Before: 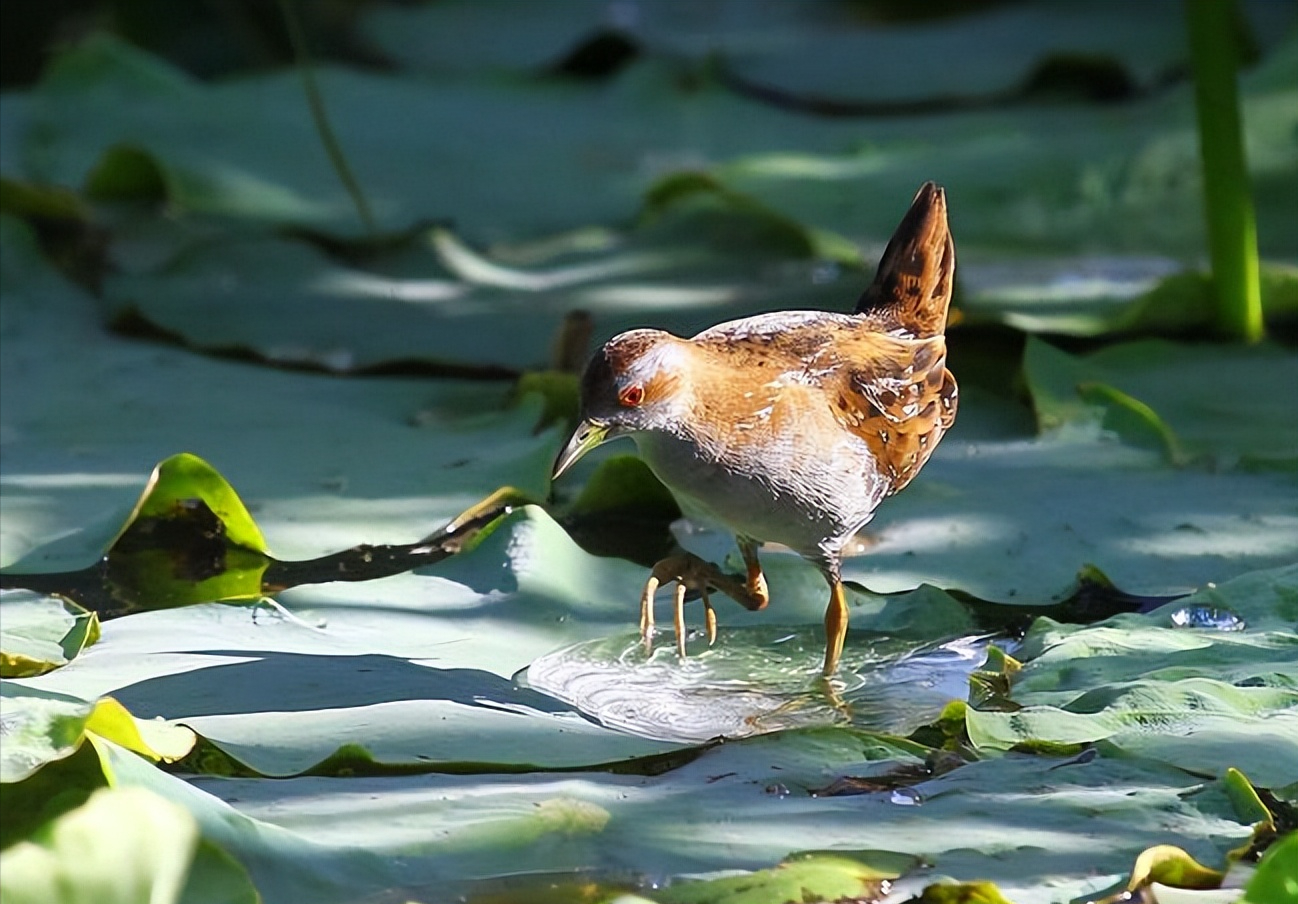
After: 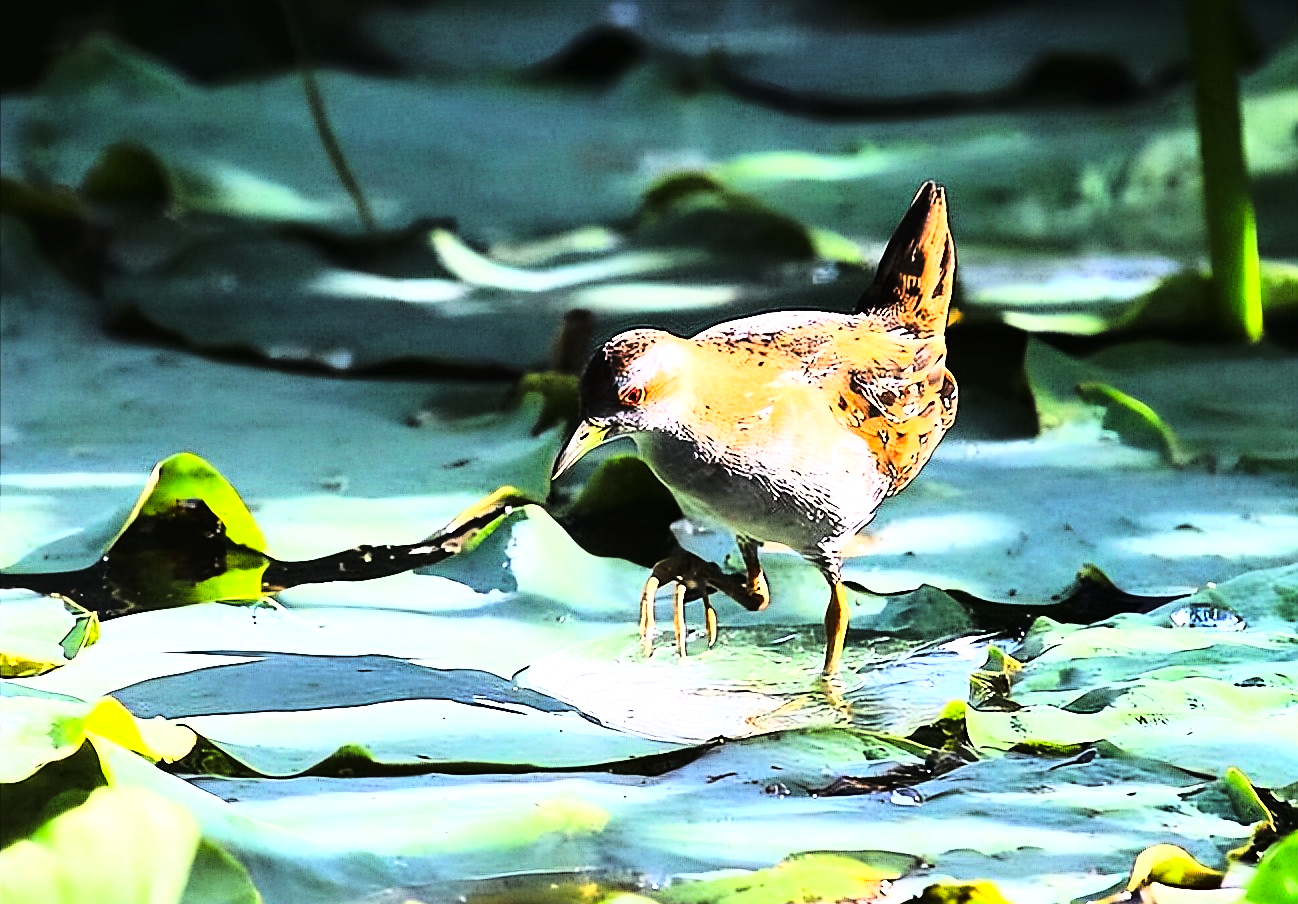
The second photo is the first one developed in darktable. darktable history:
contrast brightness saturation: contrast 0.2, brightness 0.159, saturation 0.224
sharpen: on, module defaults
tone curve: curves: ch0 [(0, 0) (0.003, 0.004) (0.011, 0.006) (0.025, 0.008) (0.044, 0.012) (0.069, 0.017) (0.1, 0.021) (0.136, 0.029) (0.177, 0.043) (0.224, 0.062) (0.277, 0.108) (0.335, 0.166) (0.399, 0.301) (0.468, 0.467) (0.543, 0.64) (0.623, 0.803) (0.709, 0.908) (0.801, 0.969) (0.898, 0.988) (1, 1)], color space Lab, linked channels, preserve colors none
exposure: exposure 0.601 EV, compensate highlight preservation false
